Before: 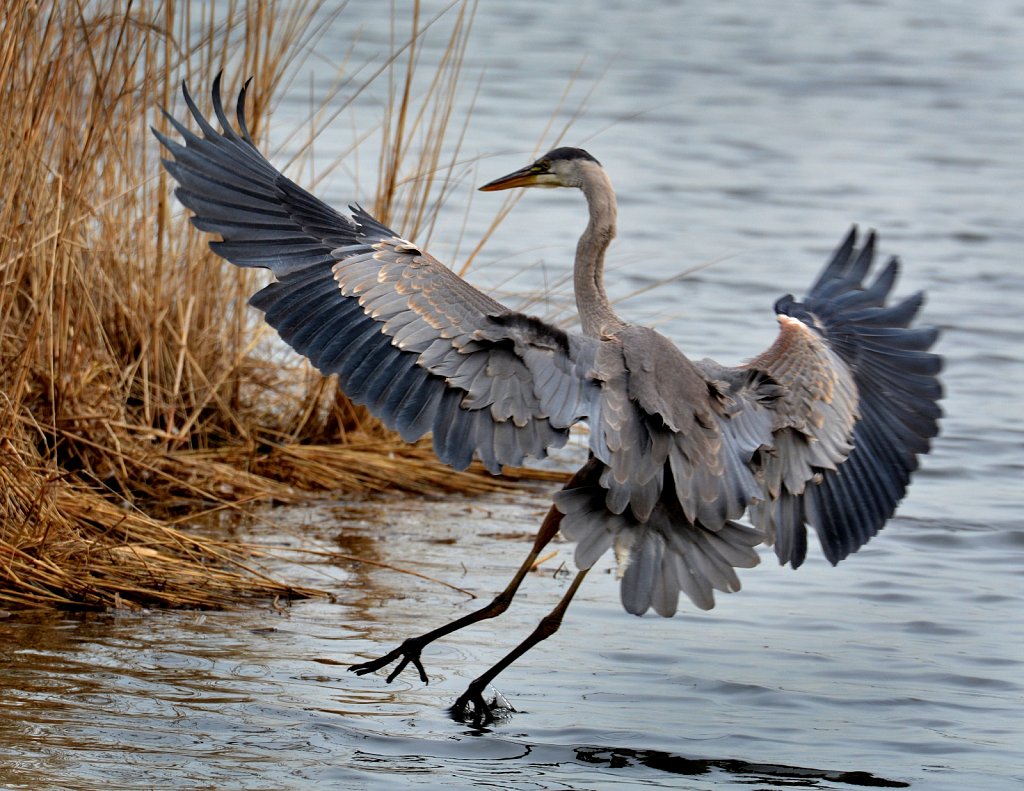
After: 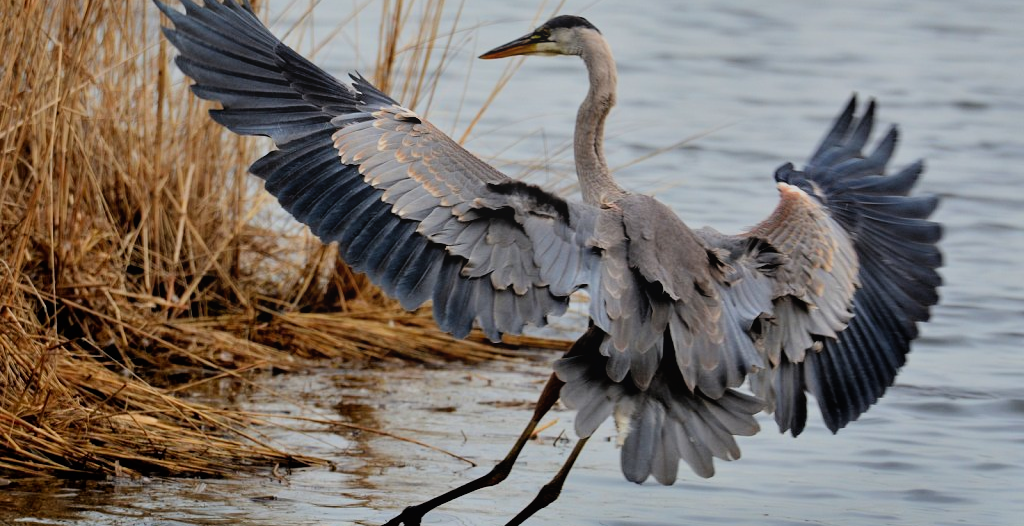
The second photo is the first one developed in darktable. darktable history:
crop: top 16.727%, bottom 16.727%
bloom: size 40%
filmic rgb: black relative exposure -7.65 EV, white relative exposure 4.56 EV, hardness 3.61, color science v6 (2022)
